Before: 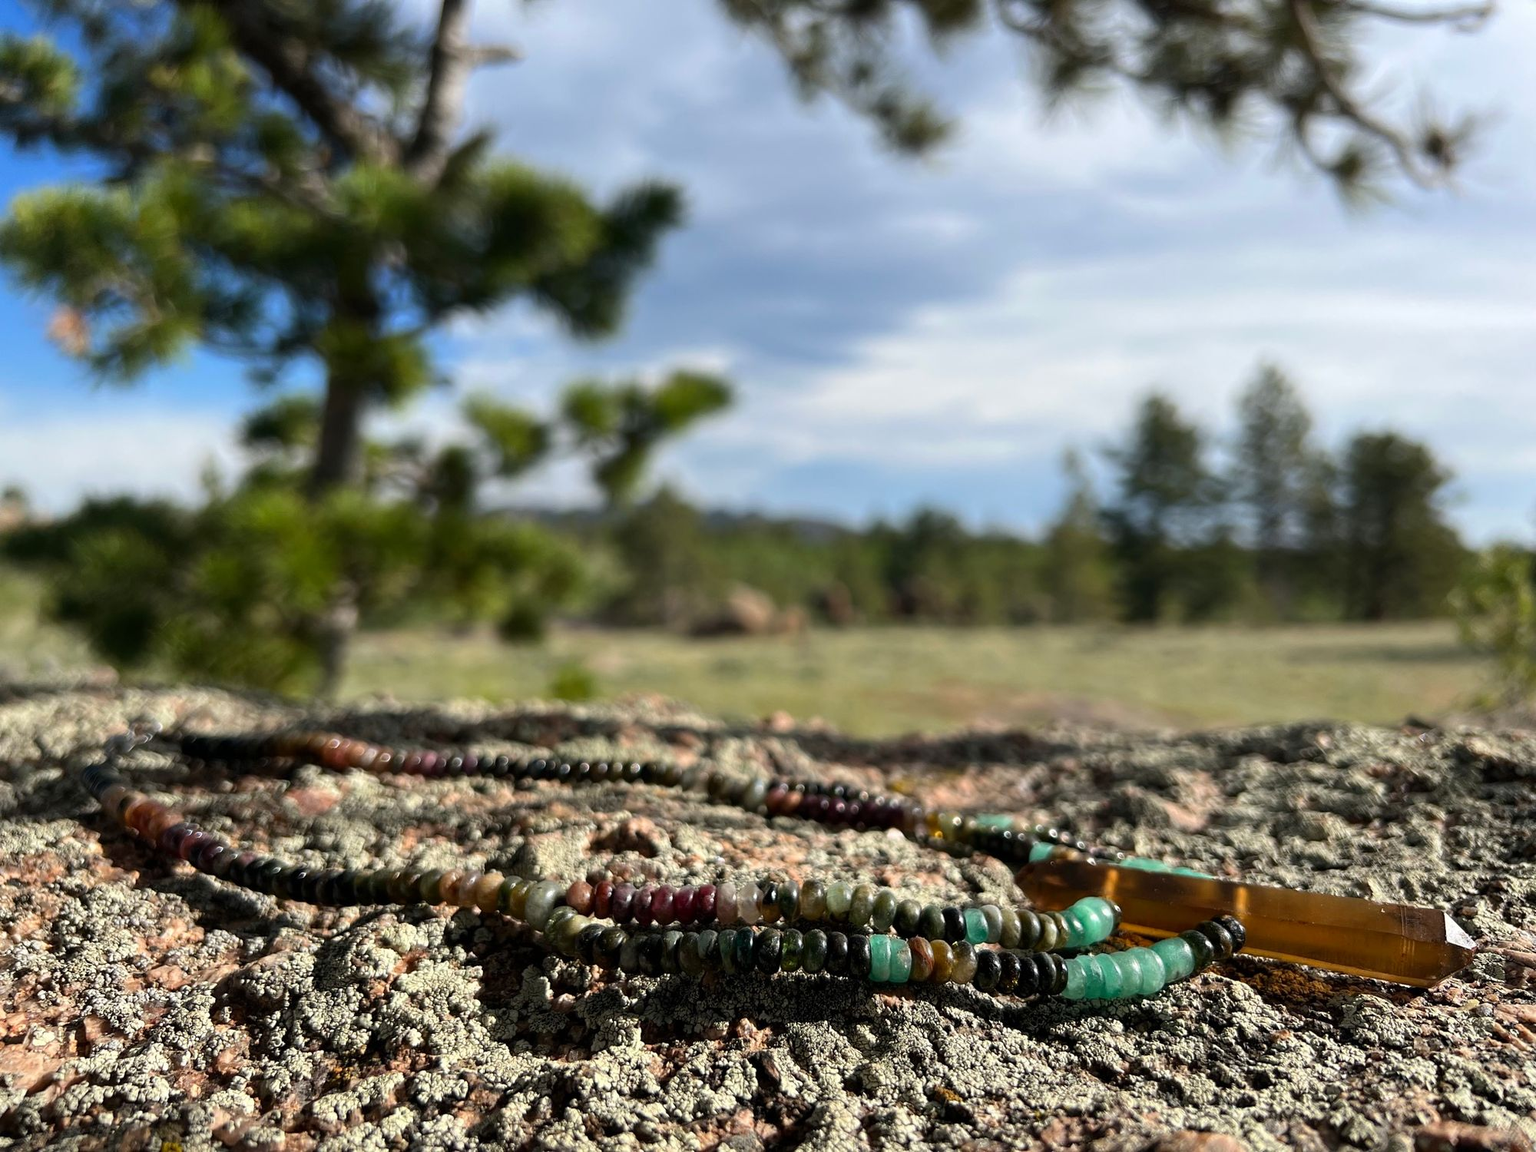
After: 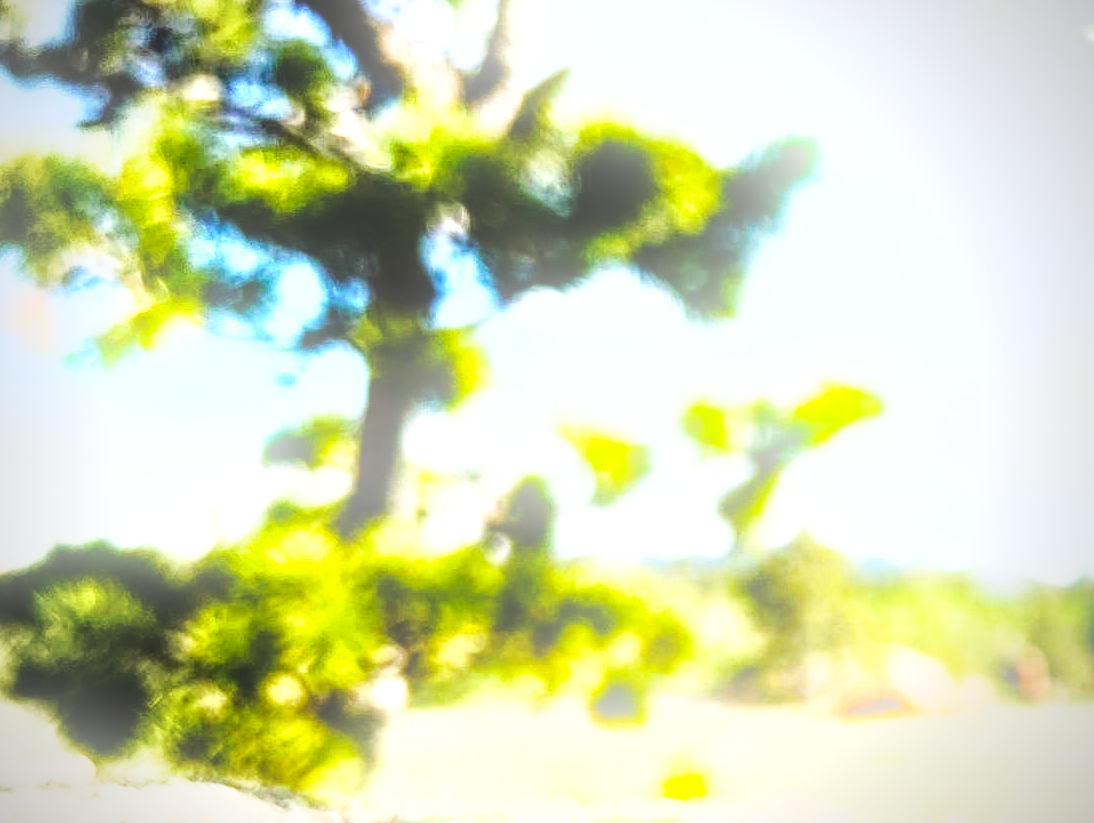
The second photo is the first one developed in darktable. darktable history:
color balance rgb: perceptual saturation grading › highlights -29.58%, perceptual saturation grading › mid-tones 29.47%, perceptual saturation grading › shadows 59.73%, perceptual brilliance grading › global brilliance -17.79%, perceptual brilliance grading › highlights 28.73%, global vibrance 15.44%
base curve: curves: ch0 [(0, 0) (0.028, 0.03) (0.121, 0.232) (0.46, 0.748) (0.859, 0.968) (1, 1)], preserve colors none
rgb curve: curves: ch0 [(0, 0) (0.21, 0.15) (0.24, 0.21) (0.5, 0.75) (0.75, 0.96) (0.89, 0.99) (1, 1)]; ch1 [(0, 0.02) (0.21, 0.13) (0.25, 0.2) (0.5, 0.67) (0.75, 0.9) (0.89, 0.97) (1, 1)]; ch2 [(0, 0.02) (0.21, 0.13) (0.25, 0.2) (0.5, 0.67) (0.75, 0.9) (0.89, 0.97) (1, 1)], compensate middle gray true
vignetting: unbound false
crop and rotate: left 3.047%, top 7.509%, right 42.236%, bottom 37.598%
bloom: size 16%, threshold 98%, strength 20%
exposure: black level correction 0, exposure 1.1 EV, compensate exposure bias true, compensate highlight preservation false
local contrast: highlights 79%, shadows 56%, detail 175%, midtone range 0.428
